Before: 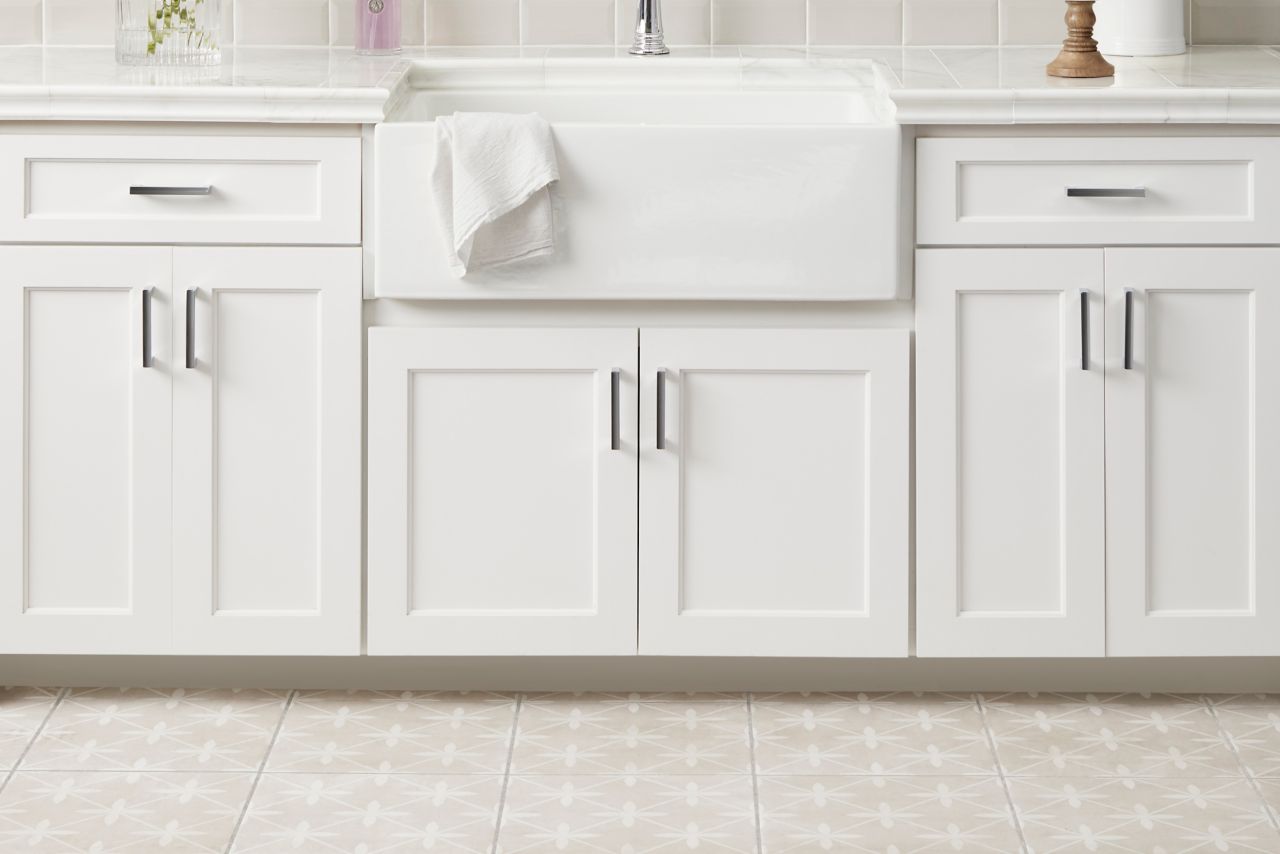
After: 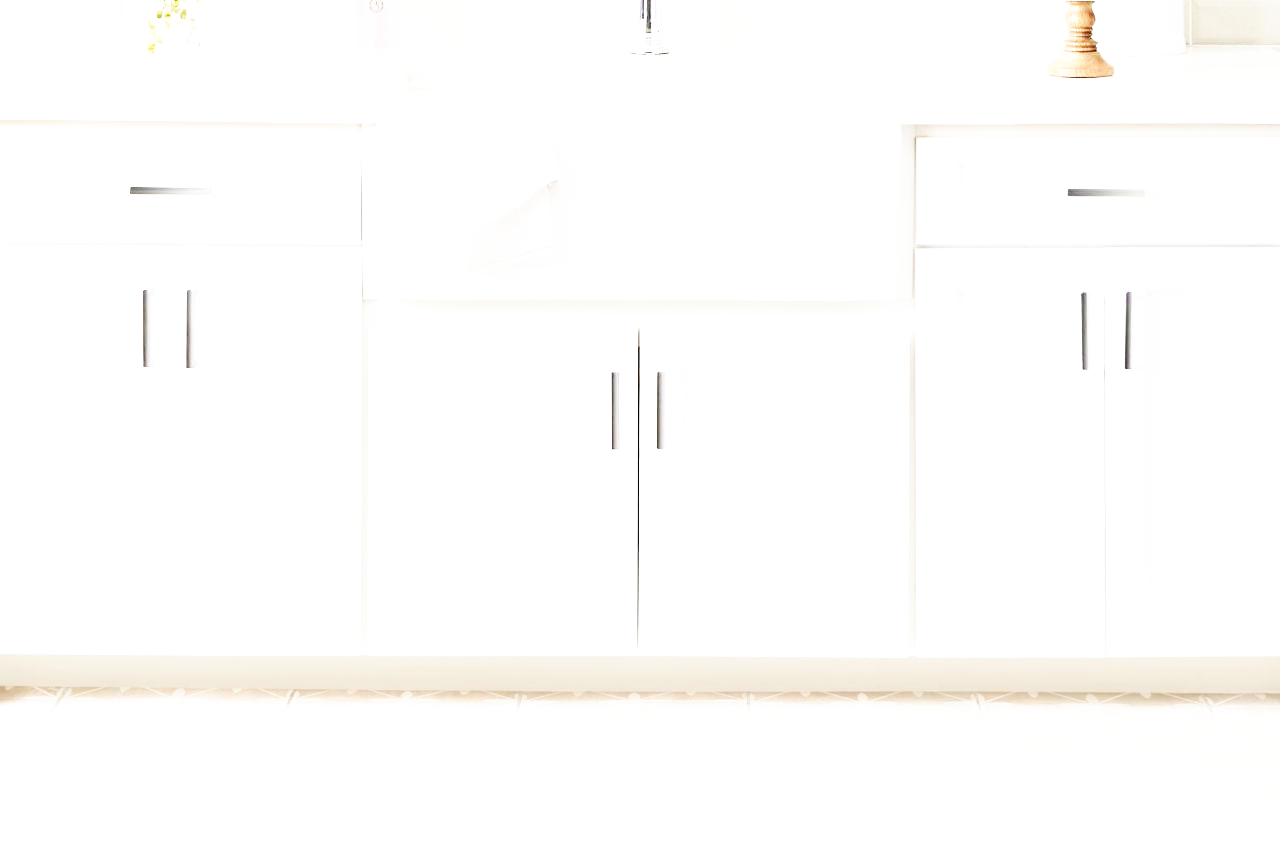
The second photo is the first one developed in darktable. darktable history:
exposure: black level correction 0, exposure 0.932 EV, compensate highlight preservation false
base curve: curves: ch0 [(0, 0) (0.007, 0.004) (0.027, 0.03) (0.046, 0.07) (0.207, 0.54) (0.442, 0.872) (0.673, 0.972) (1, 1)], preserve colors none
